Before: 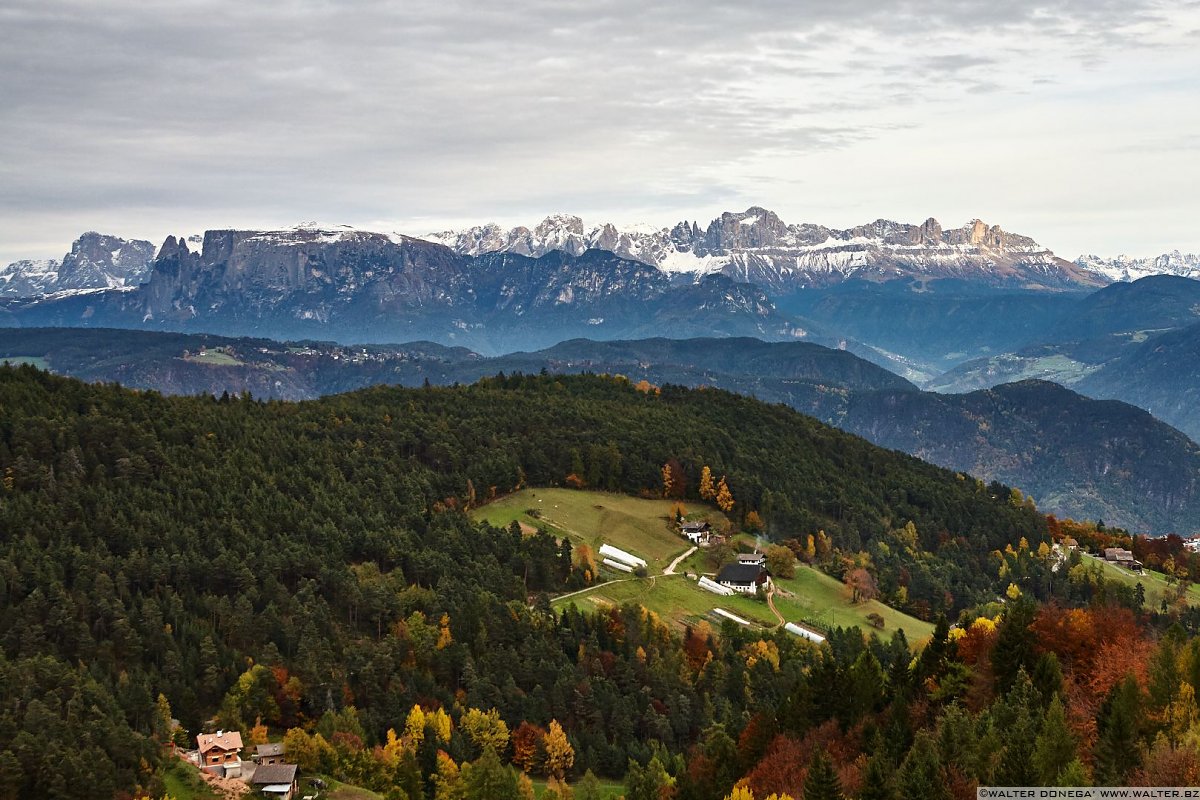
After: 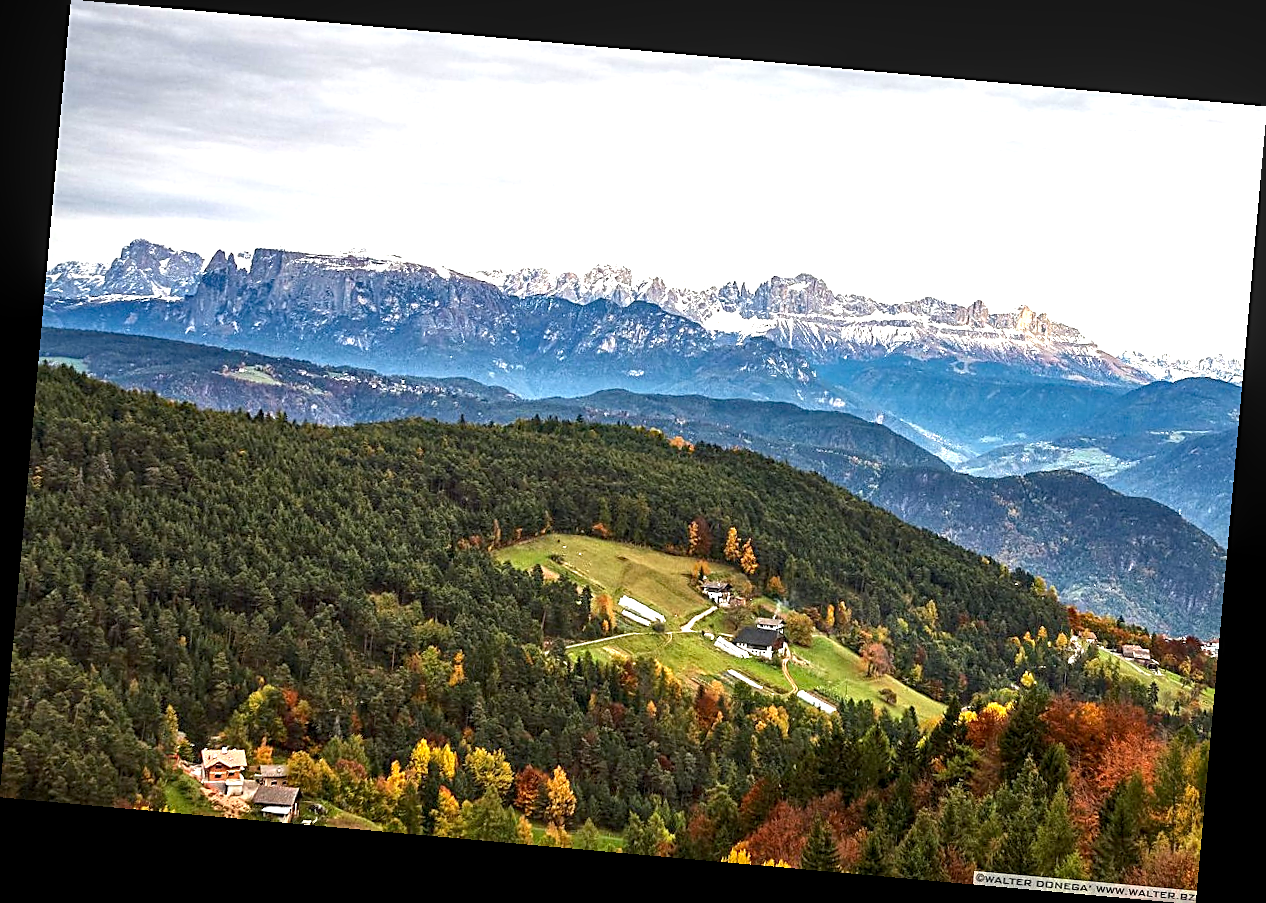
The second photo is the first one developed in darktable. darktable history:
haze removal: compatibility mode true, adaptive false
exposure: black level correction 0.001, exposure 1.116 EV, compensate highlight preservation false
local contrast: on, module defaults
sharpen: on, module defaults
rotate and perspective: rotation 5.12°, automatic cropping off
